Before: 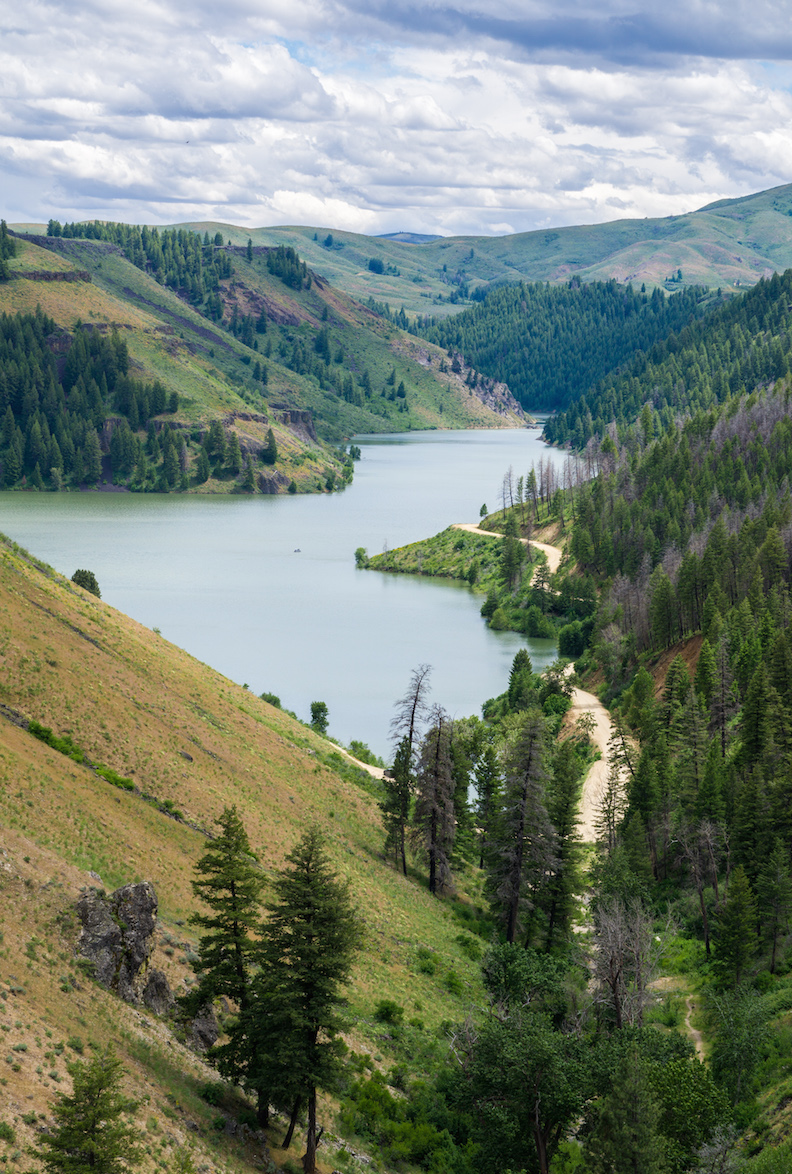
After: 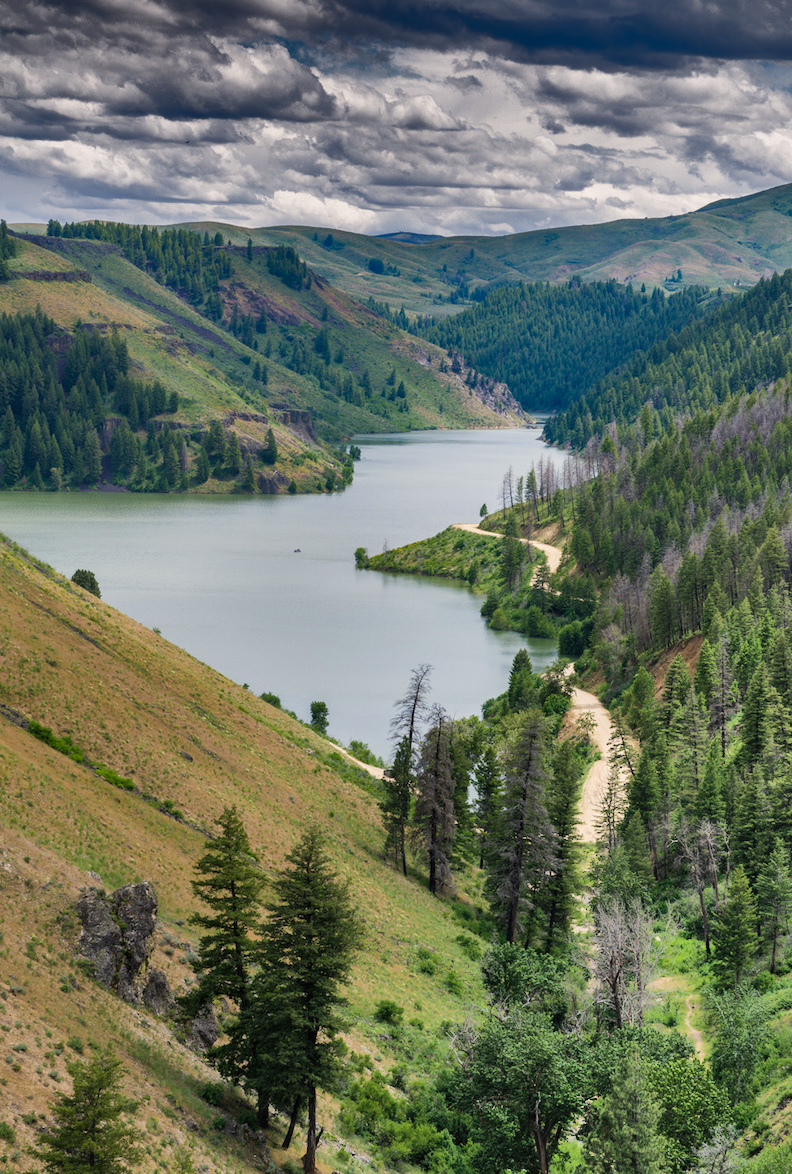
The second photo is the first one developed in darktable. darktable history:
color balance rgb: highlights gain › chroma 1.029%, highlights gain › hue 52.91°, perceptual saturation grading › global saturation -1.804%, perceptual saturation grading › highlights -7.71%, perceptual saturation grading › mid-tones 7.604%, perceptual saturation grading › shadows 3.393%
shadows and highlights: radius 122.79, shadows 99.57, white point adjustment -2.98, highlights -98.95, soften with gaussian
